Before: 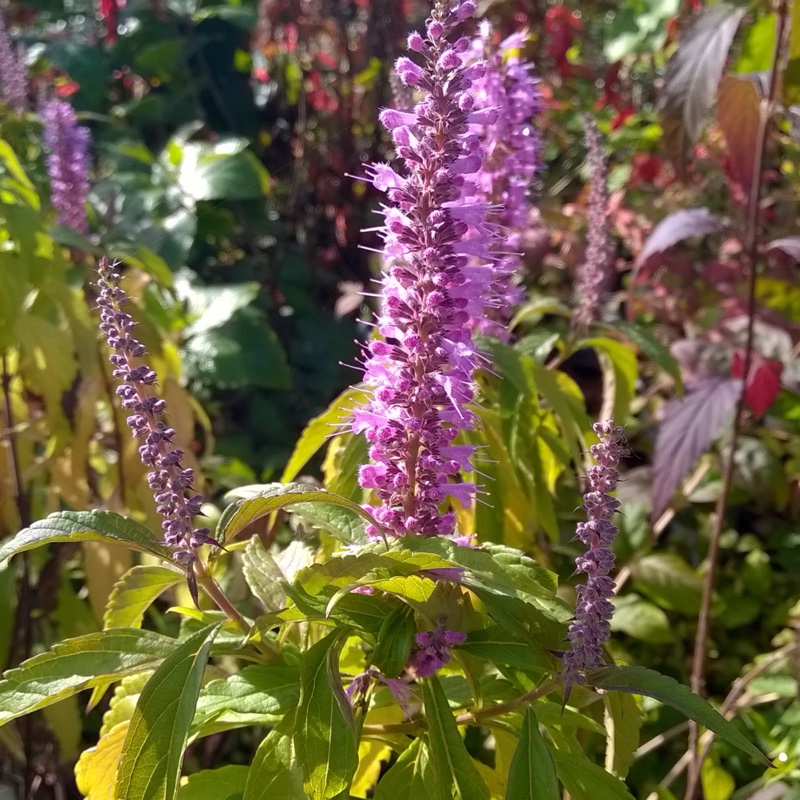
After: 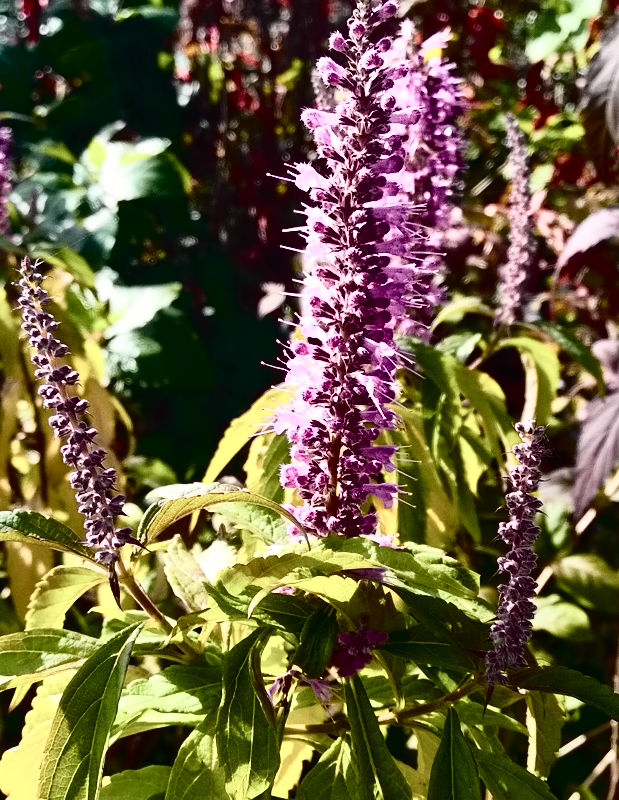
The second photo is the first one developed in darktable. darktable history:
shadows and highlights: shadows 13.52, white point adjustment 1.19, highlights color adjustment 55.62%, soften with gaussian
color balance rgb: linear chroma grading › shadows 10.627%, linear chroma grading › highlights 9.219%, linear chroma grading › global chroma 15.171%, linear chroma grading › mid-tones 14.97%, perceptual saturation grading › global saturation 0.052%, perceptual saturation grading › highlights -18.263%, perceptual saturation grading › mid-tones 7.306%, perceptual saturation grading › shadows 27.082%, perceptual brilliance grading › global brilliance 2.869%, perceptual brilliance grading › highlights -2.677%, perceptual brilliance grading › shadows 3.452%, saturation formula JzAzBz (2021)
color correction: highlights b* -0.04, saturation 0.813
local contrast: mode bilateral grid, contrast 19, coarseness 50, detail 119%, midtone range 0.2
contrast brightness saturation: contrast 0.25, saturation -0.319
crop: left 9.869%, right 12.744%
tone curve: curves: ch0 [(0, 0.022) (0.177, 0.086) (0.392, 0.438) (0.704, 0.844) (0.858, 0.938) (1, 0.981)]; ch1 [(0, 0) (0.402, 0.36) (0.476, 0.456) (0.498, 0.497) (0.518, 0.521) (0.58, 0.598) (0.619, 0.65) (0.692, 0.737) (1, 1)]; ch2 [(0, 0) (0.415, 0.438) (0.483, 0.499) (0.503, 0.503) (0.526, 0.532) (0.563, 0.604) (0.626, 0.697) (0.699, 0.753) (0.997, 0.858)], color space Lab, independent channels, preserve colors none
